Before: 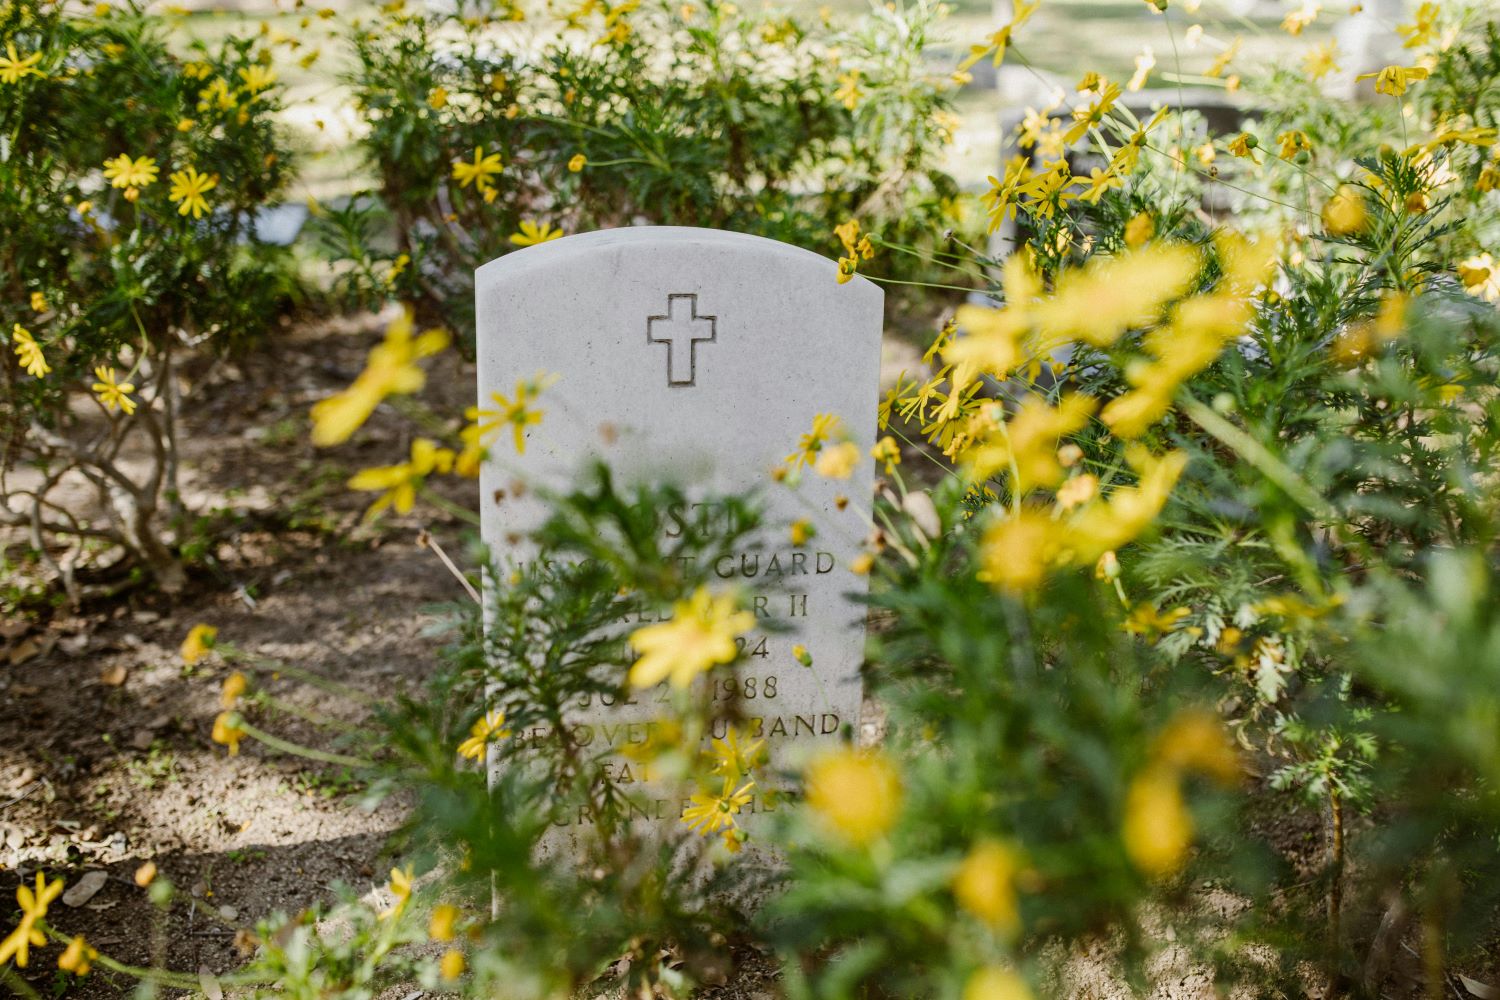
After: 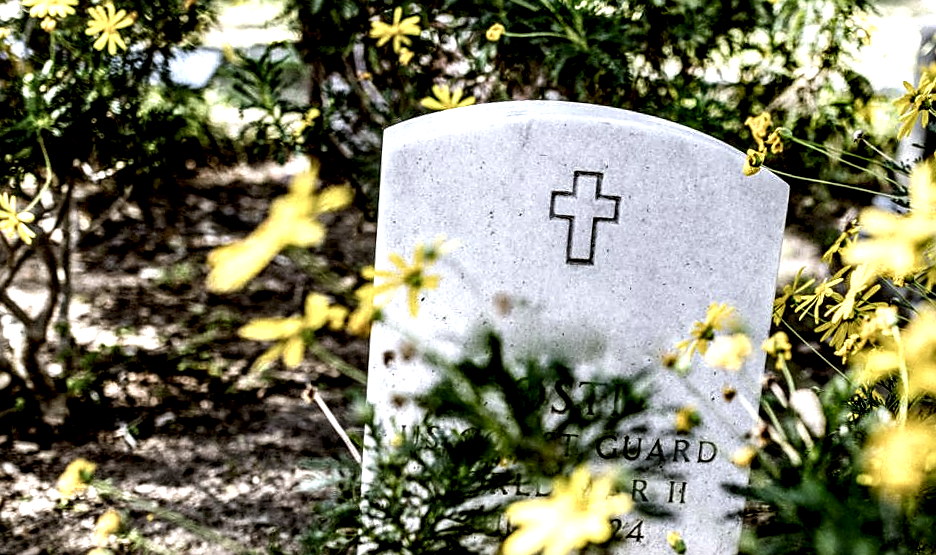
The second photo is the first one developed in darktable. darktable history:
color calibration: illuminant as shot in camera, x 0.358, y 0.373, temperature 4628.91 K
sharpen: on, module defaults
local contrast: highlights 115%, shadows 42%, detail 293%
exposure: exposure -0.21 EV, compensate highlight preservation false
crop and rotate: angle -4.99°, left 2.122%, top 6.945%, right 27.566%, bottom 30.519%
